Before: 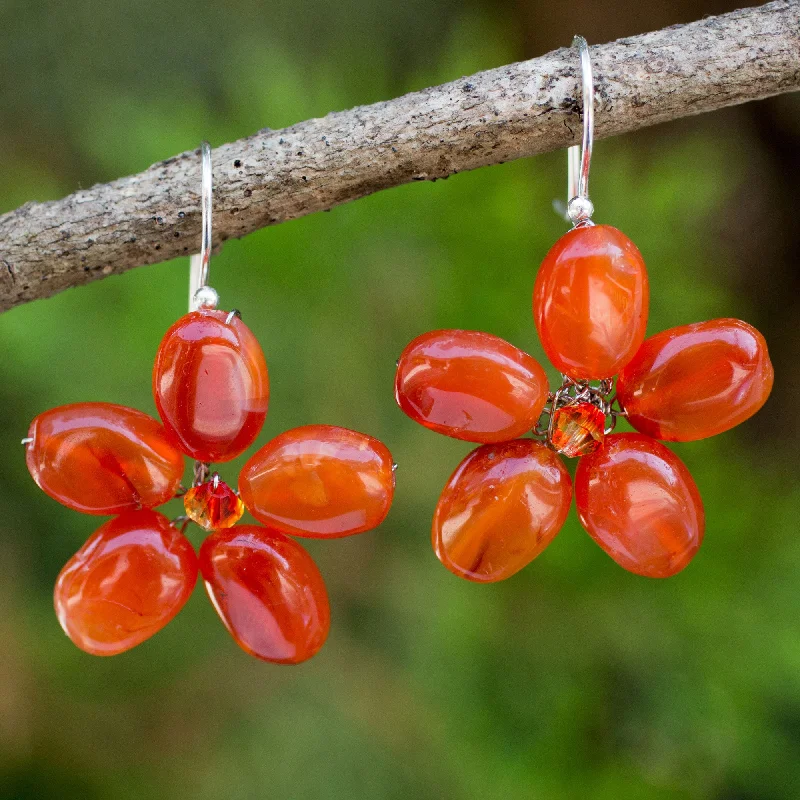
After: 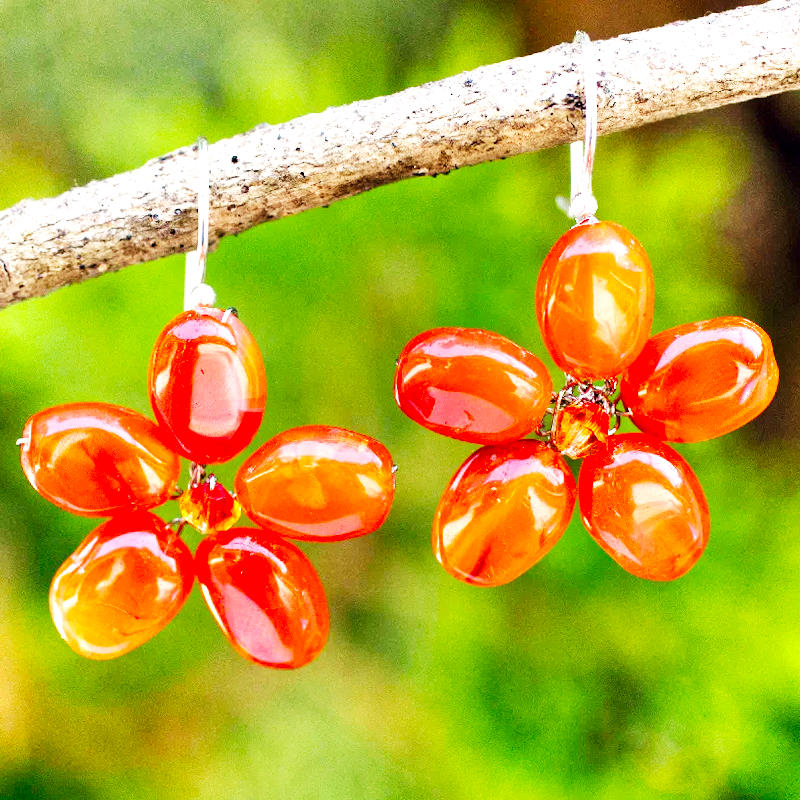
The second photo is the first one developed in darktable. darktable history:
base curve: curves: ch0 [(0, 0) (0.007, 0.004) (0.027, 0.03) (0.046, 0.07) (0.207, 0.54) (0.442, 0.872) (0.673, 0.972) (1, 1)], preserve colors none
local contrast: highlights 100%, shadows 100%, detail 120%, midtone range 0.2
color balance rgb: shadows lift › hue 87.51°, highlights gain › chroma 1.62%, highlights gain › hue 55.1°, global offset › chroma 0.06%, global offset › hue 253.66°, linear chroma grading › global chroma 0.5%, perceptual saturation grading › global saturation 16.38%
lens correction "lens_correction_200mm": scale 1.02, crop 1, focal 200, aperture 2.8, distance 8.43, camera "Canon EOS 5D Mark III", lens "Canon EF 70-200mm f/2.8L IS II USM"
